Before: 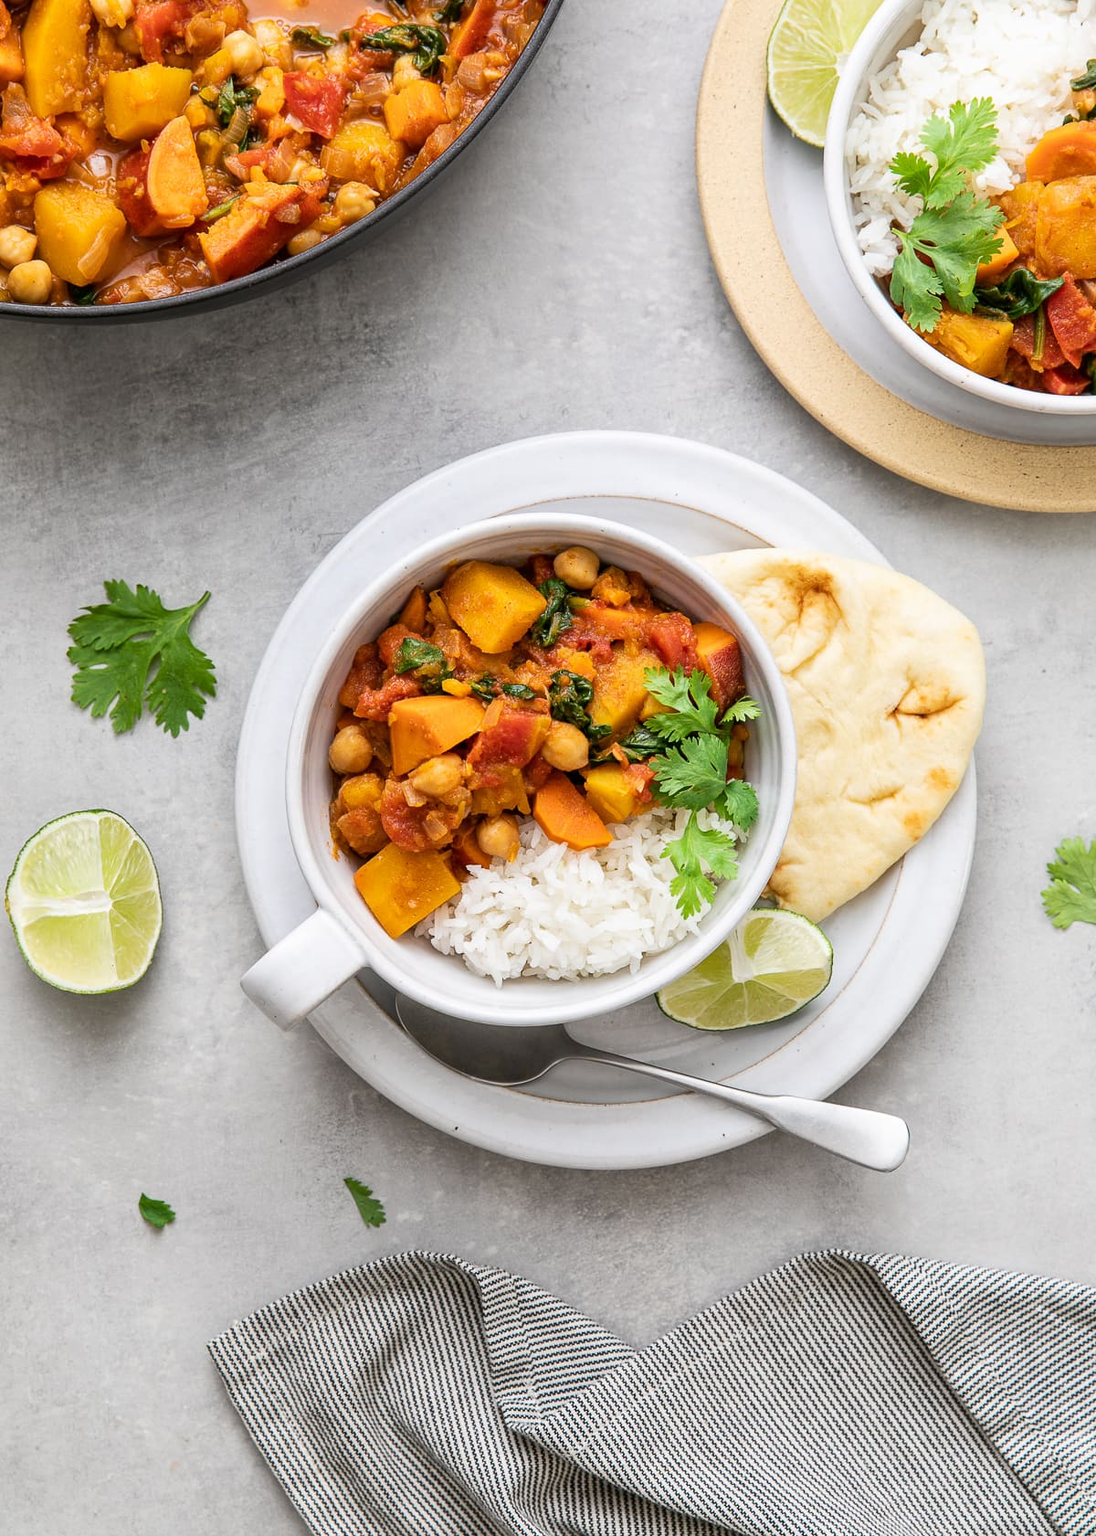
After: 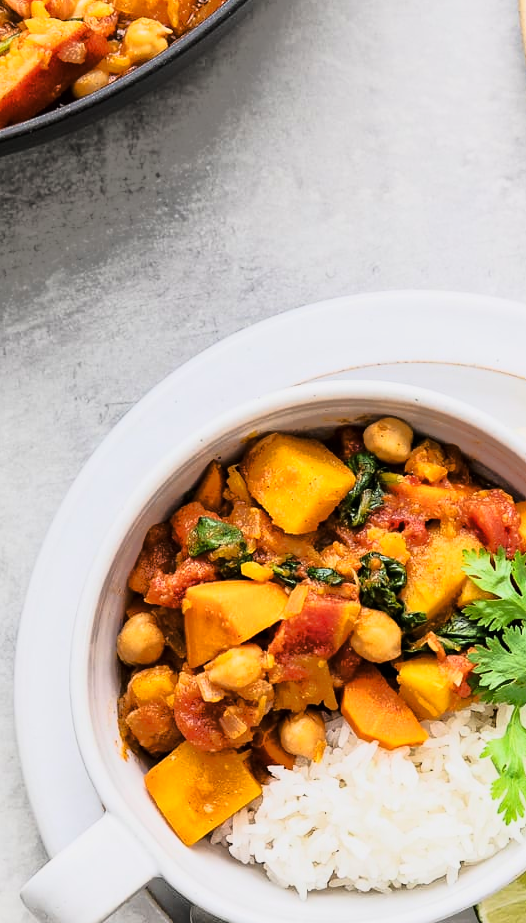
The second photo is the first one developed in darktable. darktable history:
crop: left 20.256%, top 10.808%, right 35.883%, bottom 34.238%
tone curve: curves: ch0 [(0, 0) (0.081, 0.033) (0.192, 0.124) (0.283, 0.238) (0.407, 0.476) (0.495, 0.521) (0.661, 0.756) (0.788, 0.87) (1, 0.951)]; ch1 [(0, 0) (0.161, 0.092) (0.35, 0.33) (0.392, 0.392) (0.427, 0.426) (0.479, 0.472) (0.505, 0.497) (0.521, 0.524) (0.567, 0.56) (0.583, 0.592) (0.625, 0.627) (0.678, 0.733) (1, 1)]; ch2 [(0, 0) (0.346, 0.362) (0.404, 0.427) (0.502, 0.499) (0.531, 0.523) (0.544, 0.561) (0.58, 0.59) (0.629, 0.642) (0.717, 0.678) (1, 1)], color space Lab, linked channels, preserve colors none
